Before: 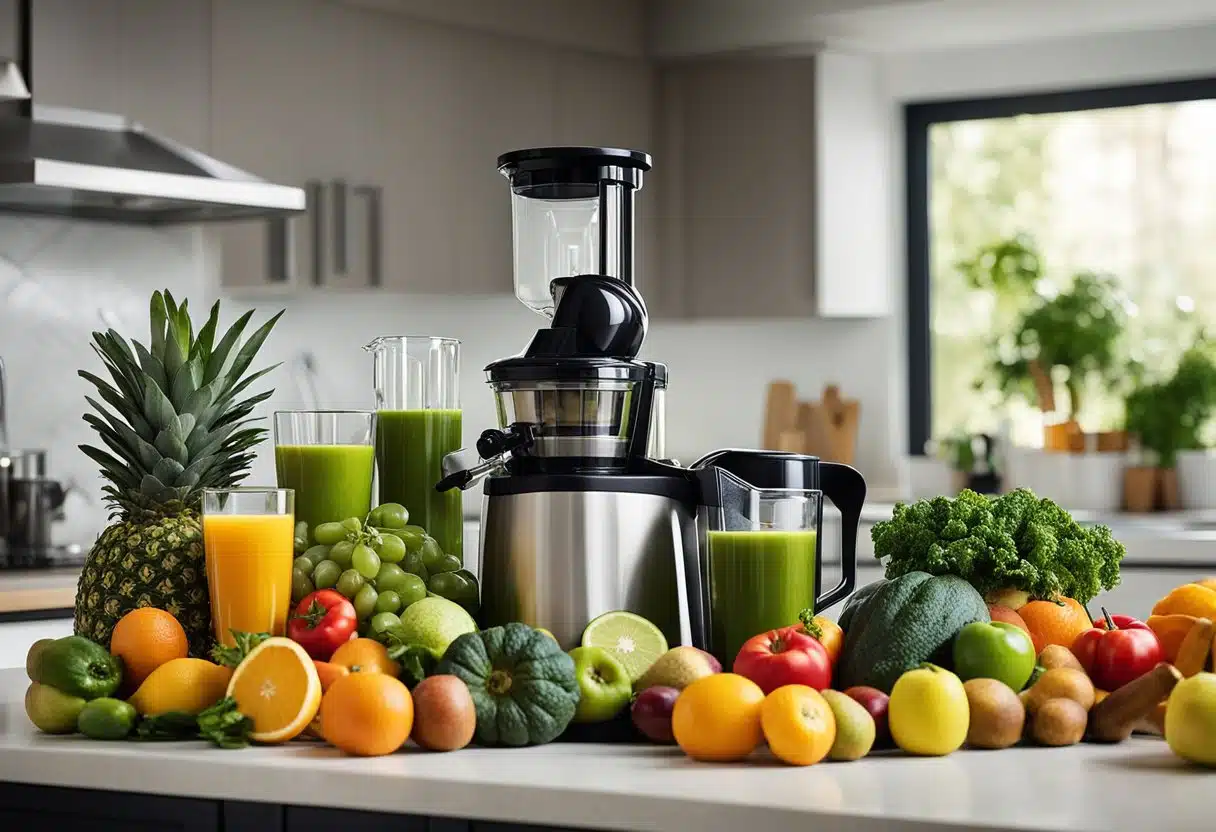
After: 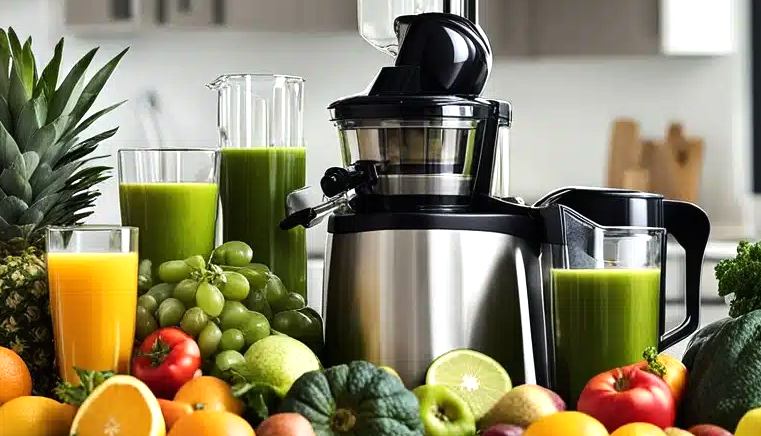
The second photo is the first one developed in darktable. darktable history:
tone equalizer: -8 EV -0.441 EV, -7 EV -0.396 EV, -6 EV -0.339 EV, -5 EV -0.251 EV, -3 EV 0.235 EV, -2 EV 0.351 EV, -1 EV 0.404 EV, +0 EV 0.393 EV, edges refinement/feathering 500, mask exposure compensation -1.57 EV, preserve details no
crop: left 12.887%, top 31.512%, right 24.517%, bottom 16.067%
